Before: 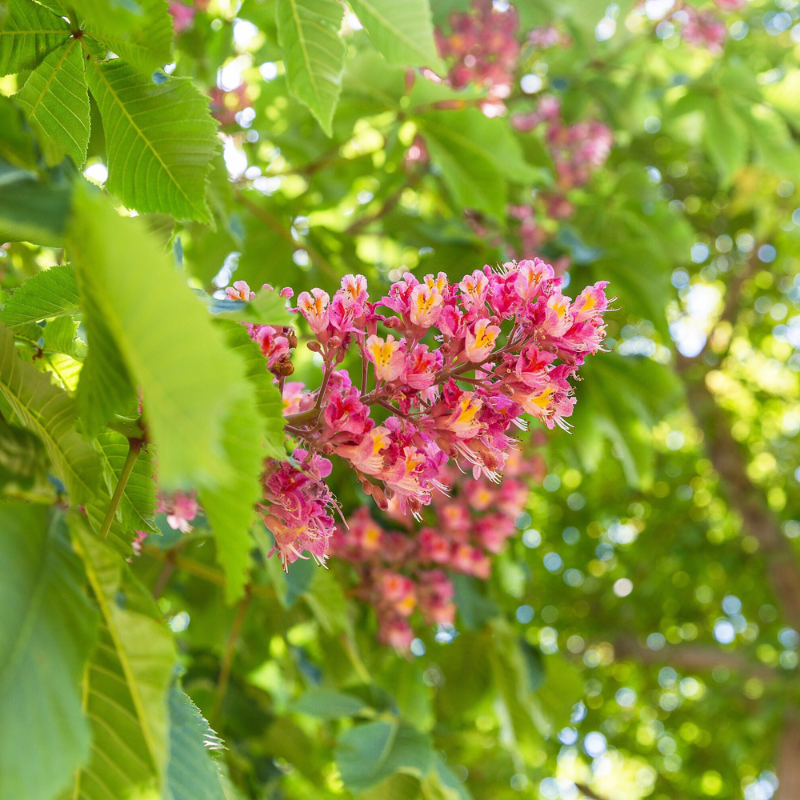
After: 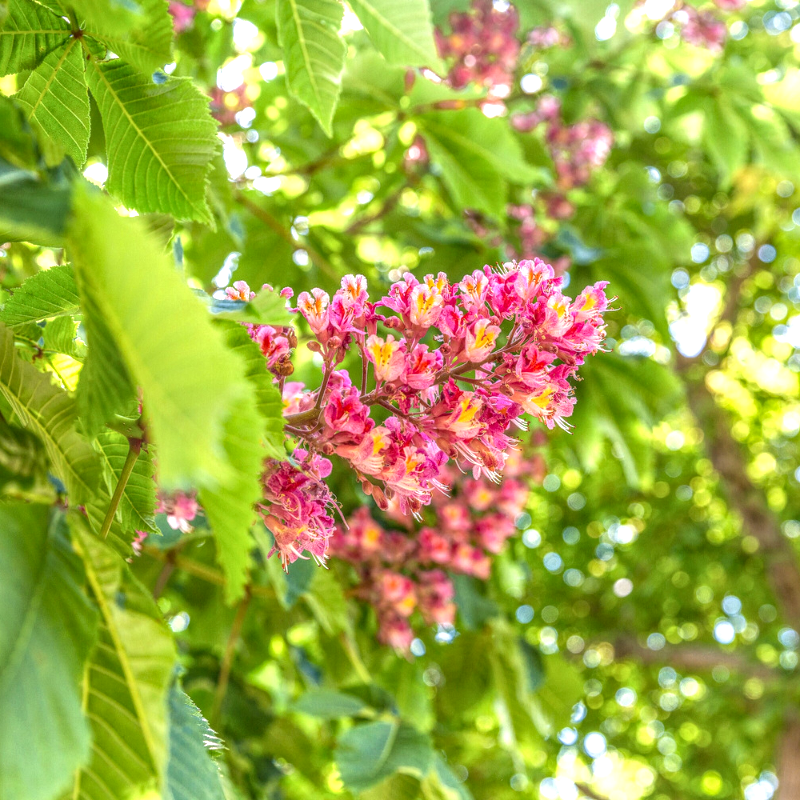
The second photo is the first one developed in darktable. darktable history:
local contrast: highlights 0%, shadows 0%, detail 200%, midtone range 0.25
exposure: exposure 0.426 EV, compensate highlight preservation false
